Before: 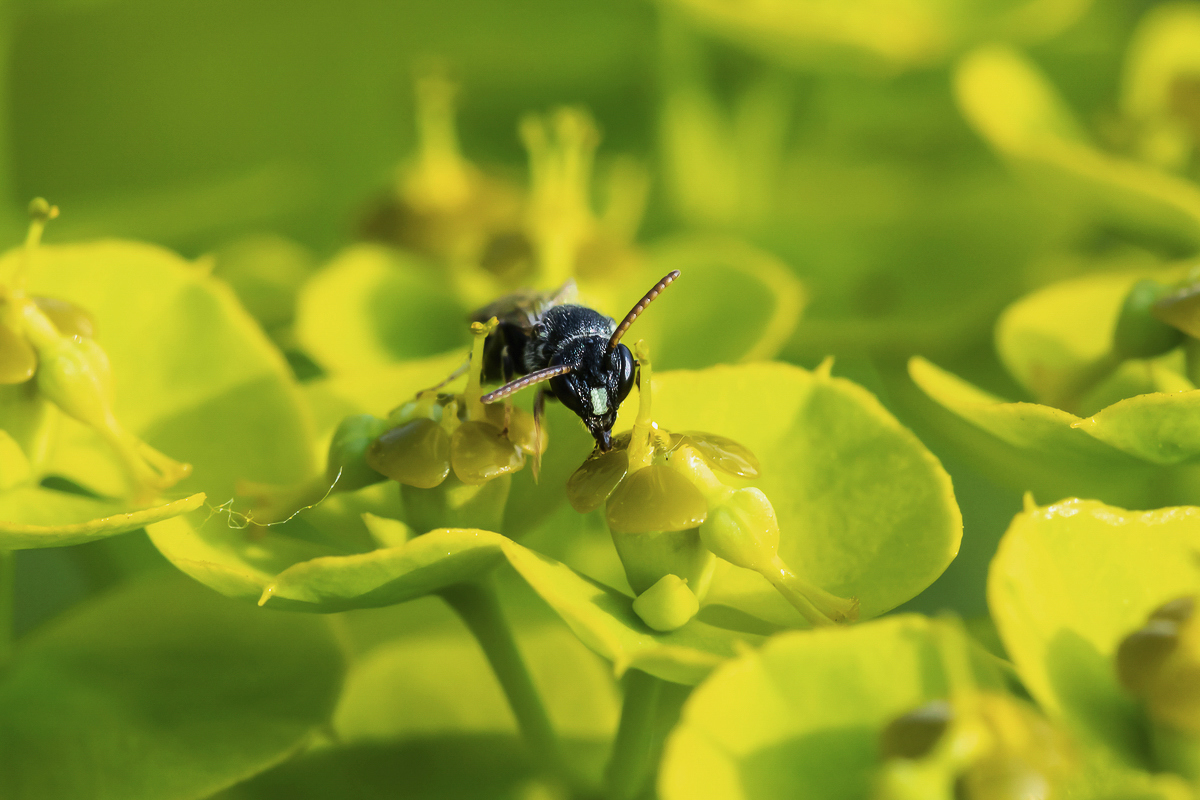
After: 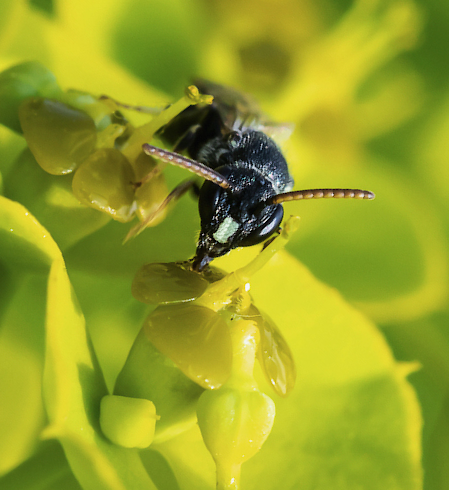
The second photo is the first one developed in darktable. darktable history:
crop and rotate: angle -45.46°, top 16.179%, right 0.891%, bottom 11.74%
